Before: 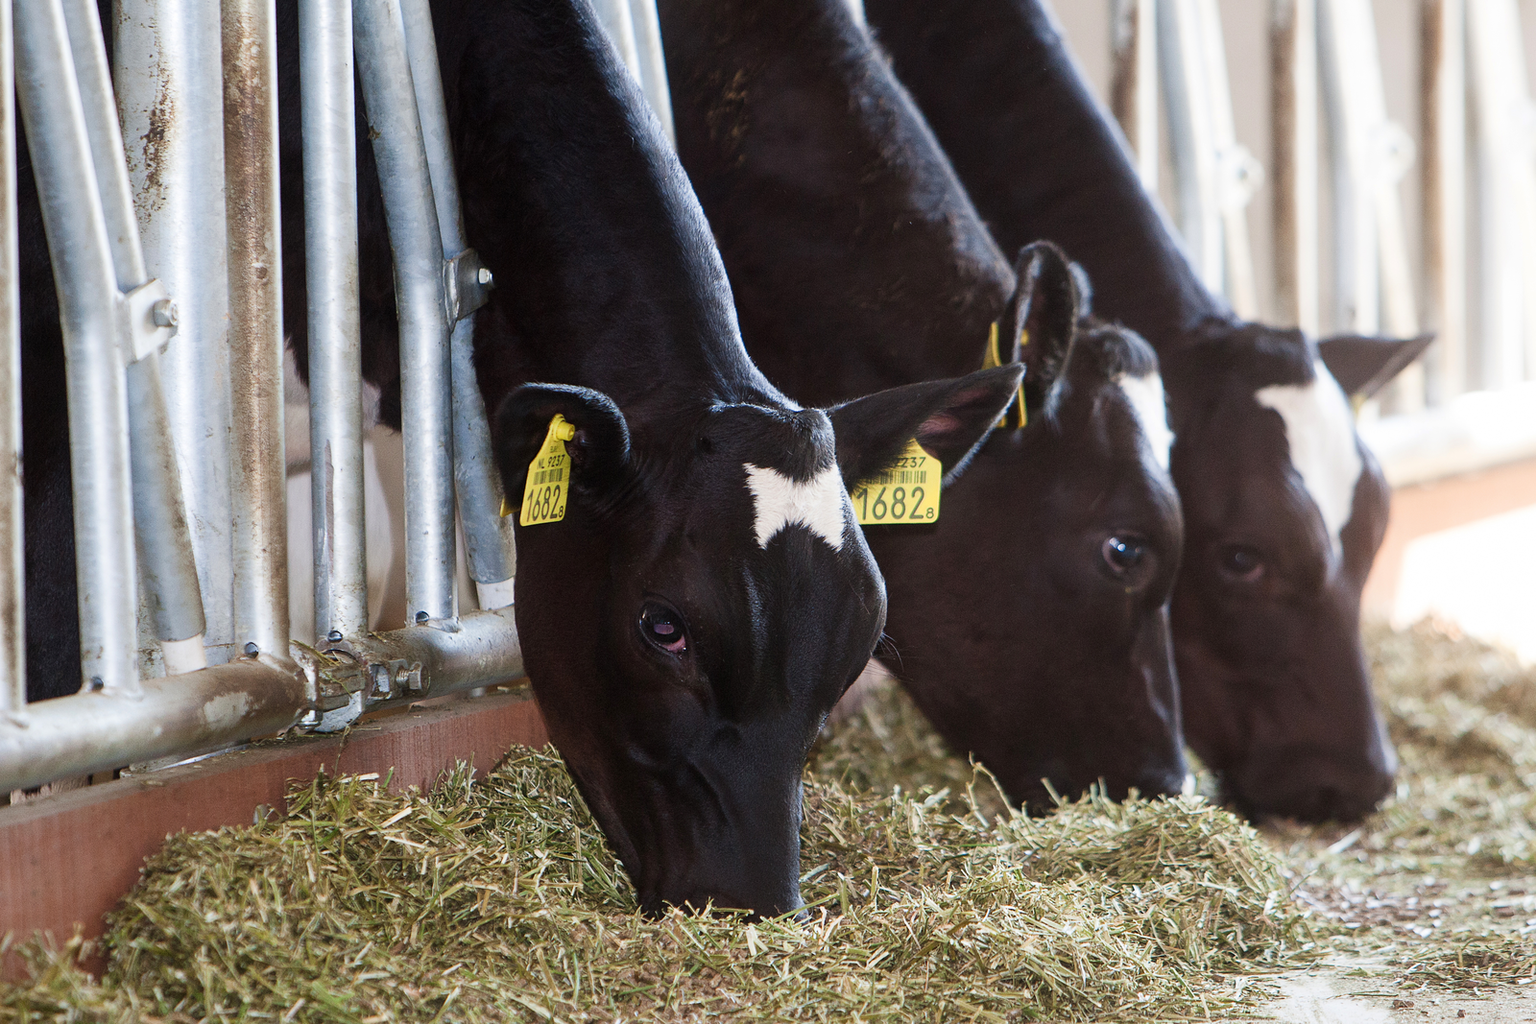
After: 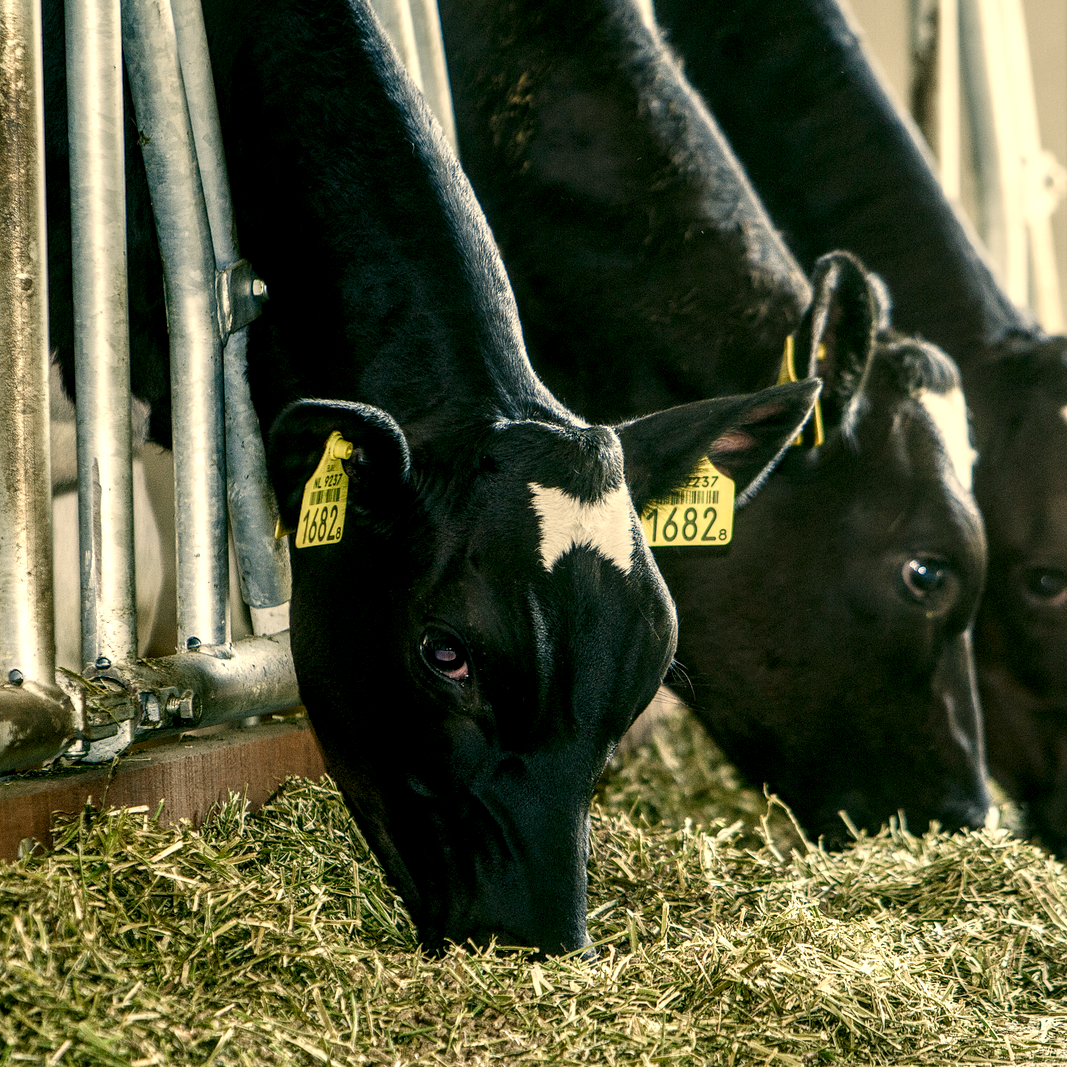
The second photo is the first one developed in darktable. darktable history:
crop: left 15.415%, right 17.864%
color correction: highlights a* 4.69, highlights b* 24.31, shadows a* -15.78, shadows b* 3.9
color balance rgb: linear chroma grading › shadows -2.532%, linear chroma grading › highlights -14.613%, linear chroma grading › global chroma -9.578%, linear chroma grading › mid-tones -10.058%, perceptual saturation grading › global saturation 20%, perceptual saturation grading › highlights -25.619%, perceptual saturation grading › shadows 49.988%
contrast brightness saturation: contrast 0.005, saturation -0.062
exposure: exposure -0.053 EV, compensate highlight preservation false
local contrast: highlights 19%, detail 188%
tone equalizer: on, module defaults
